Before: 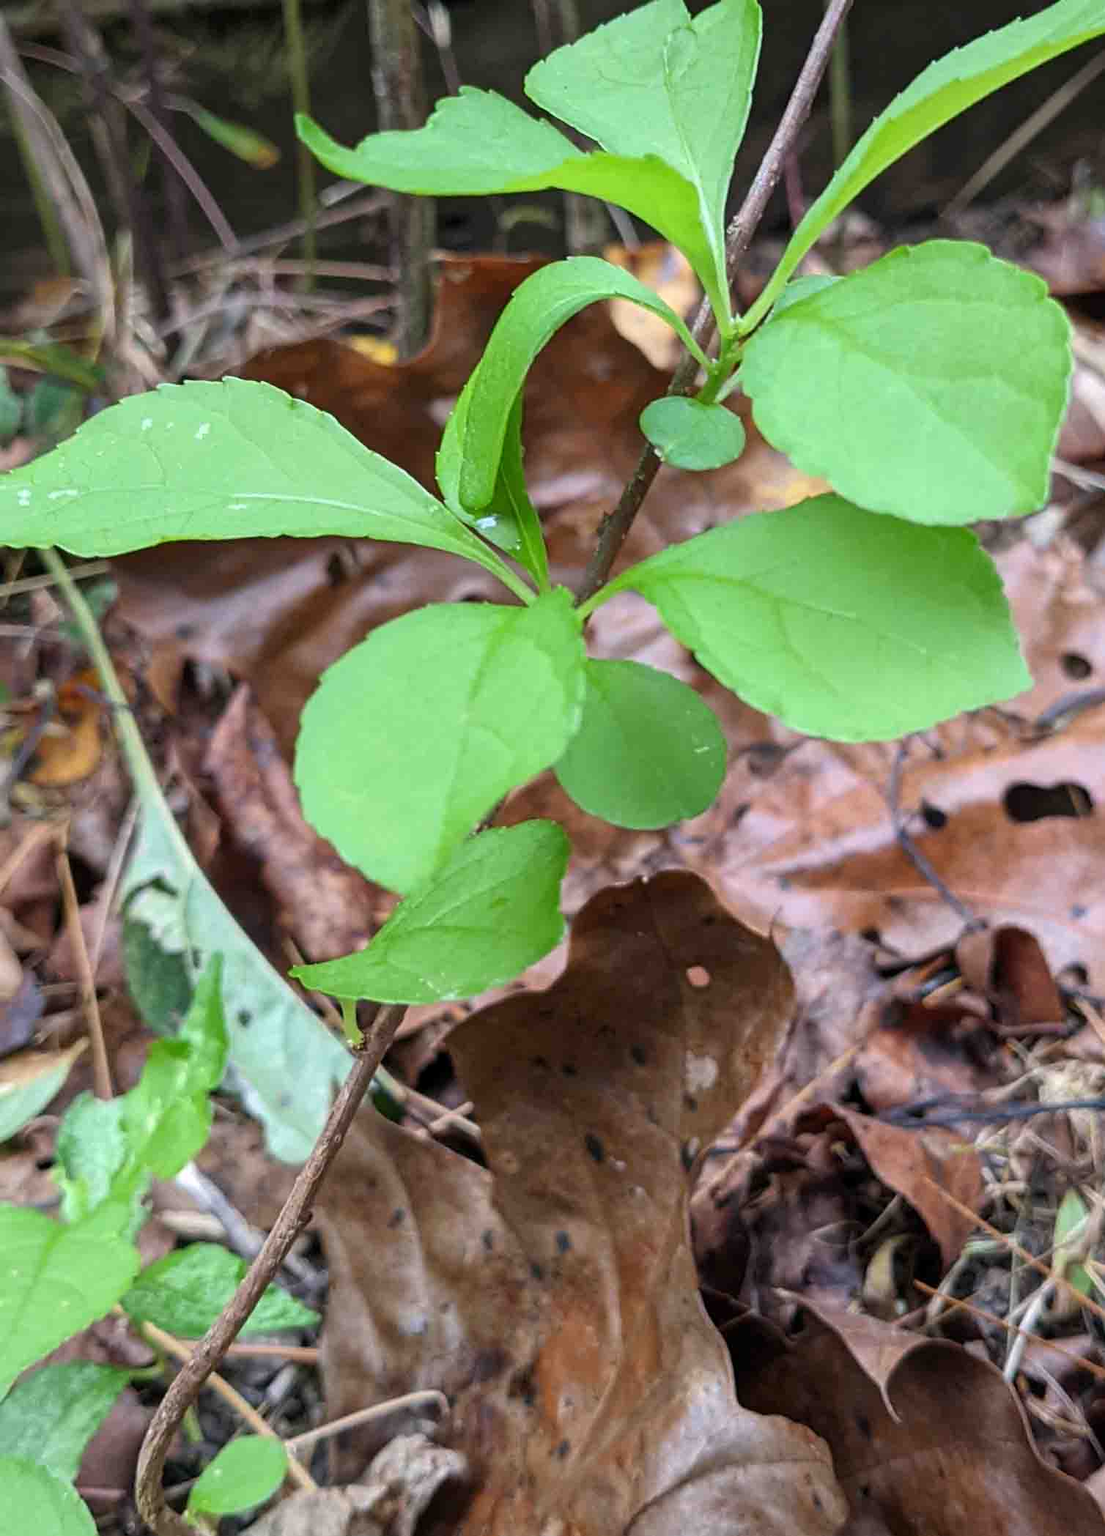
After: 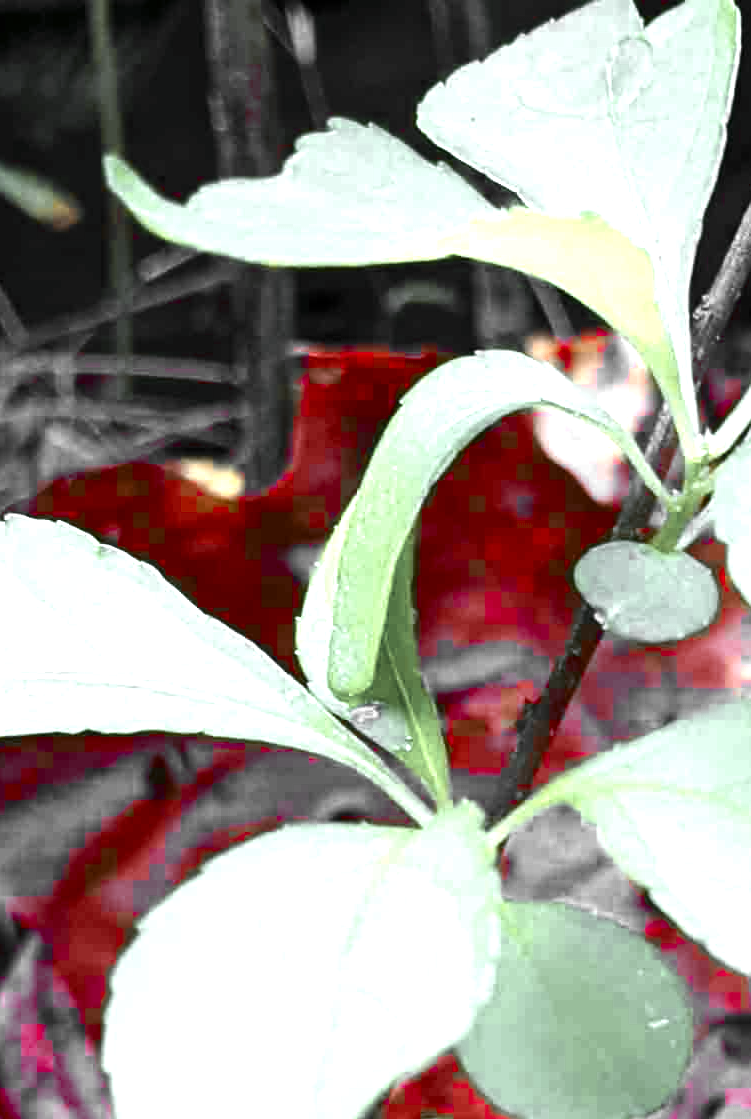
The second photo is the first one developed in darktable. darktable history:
color calibration: output R [1.422, -0.35, -0.252, 0], output G [-0.238, 1.259, -0.084, 0], output B [-0.081, -0.196, 1.58, 0], output brightness [0.49, 0.671, -0.57, 0], illuminant as shot in camera, x 0.358, y 0.373, temperature 4628.91 K
color zones: curves: ch1 [(0, 0.831) (0.08, 0.771) (0.157, 0.268) (0.241, 0.207) (0.562, -0.005) (0.714, -0.013) (0.876, 0.01) (1, 0.831)]
contrast brightness saturation: contrast 0.099, brightness -0.278, saturation 0.138
crop: left 19.871%, right 30.269%, bottom 46.609%
